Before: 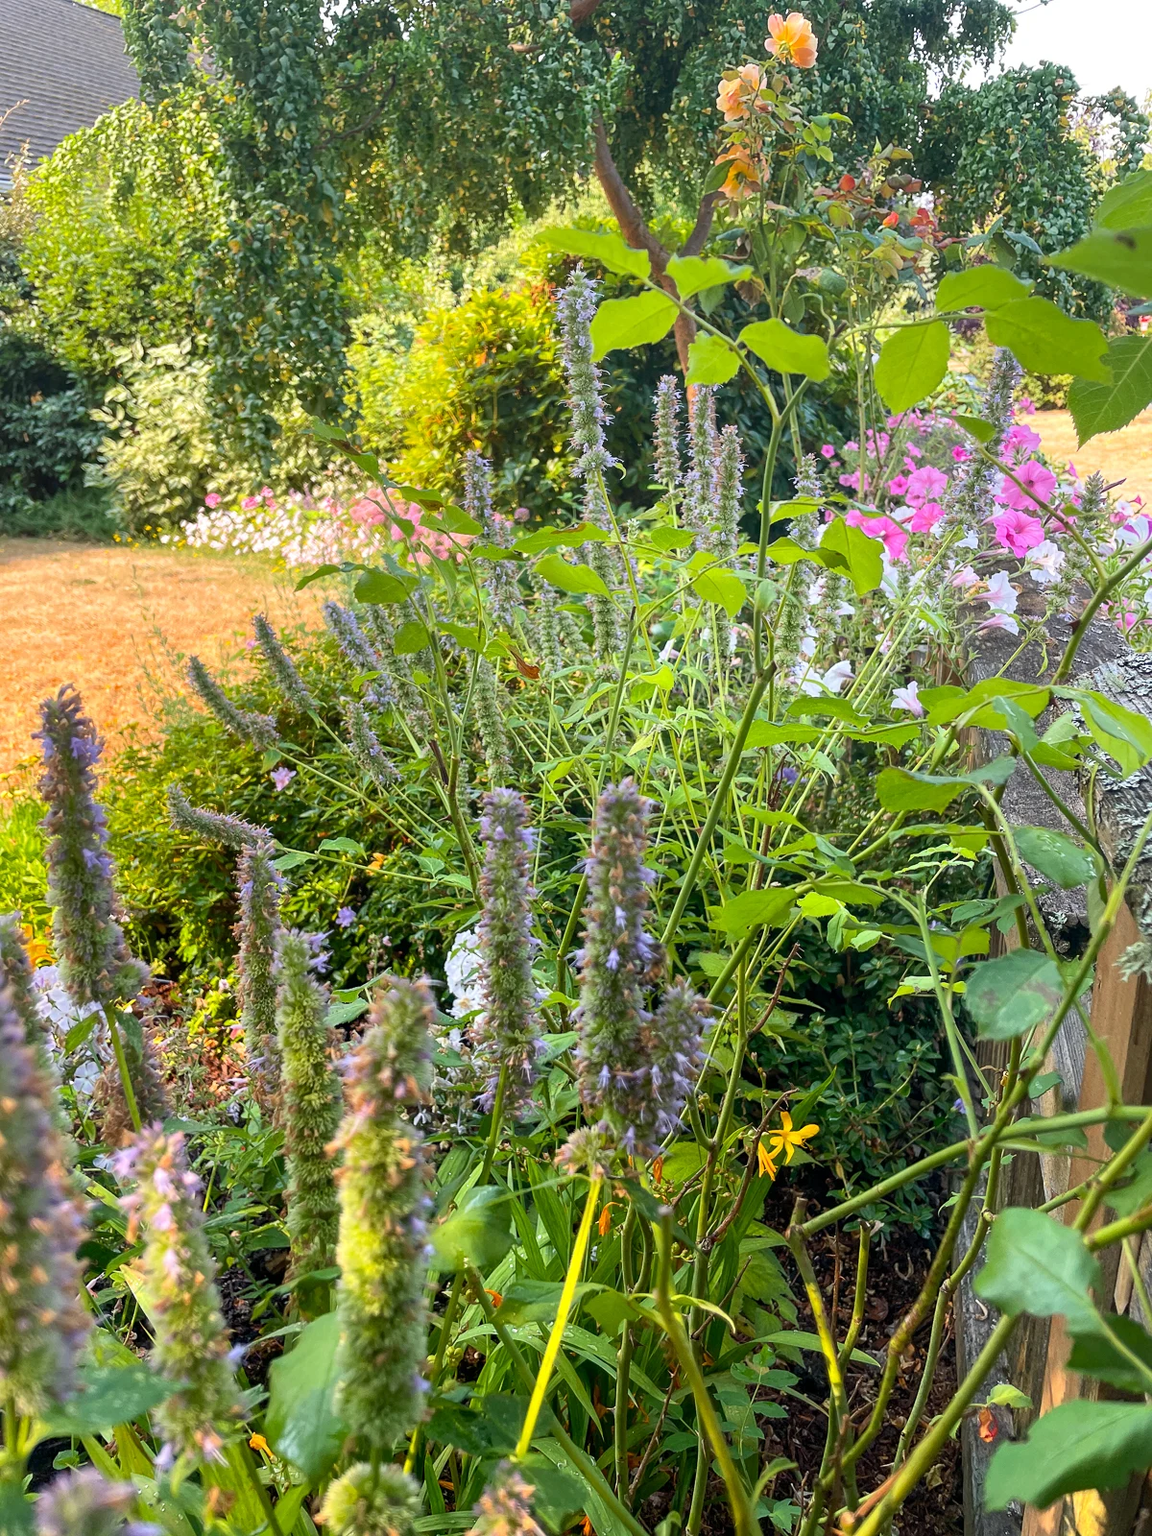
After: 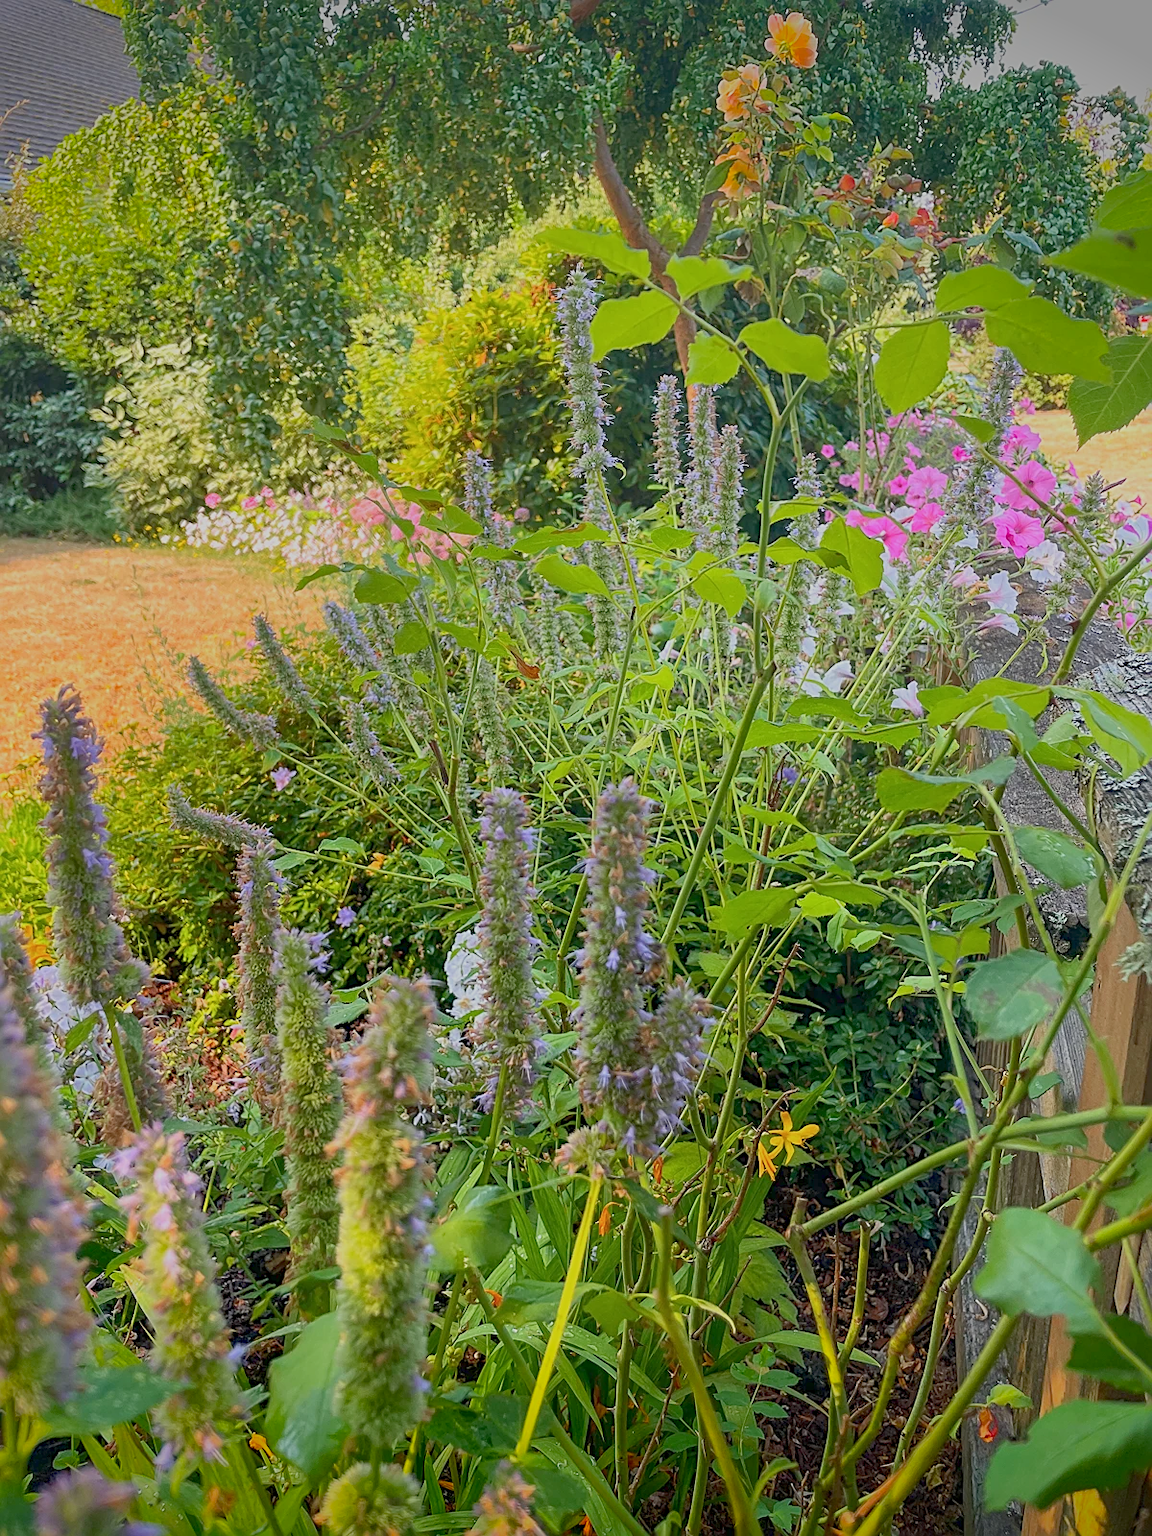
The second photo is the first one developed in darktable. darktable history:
sharpen: on, module defaults
vignetting: fall-off start 88.53%, fall-off radius 44.2%, saturation 0.376, width/height ratio 1.161
color balance rgb: contrast -30%
